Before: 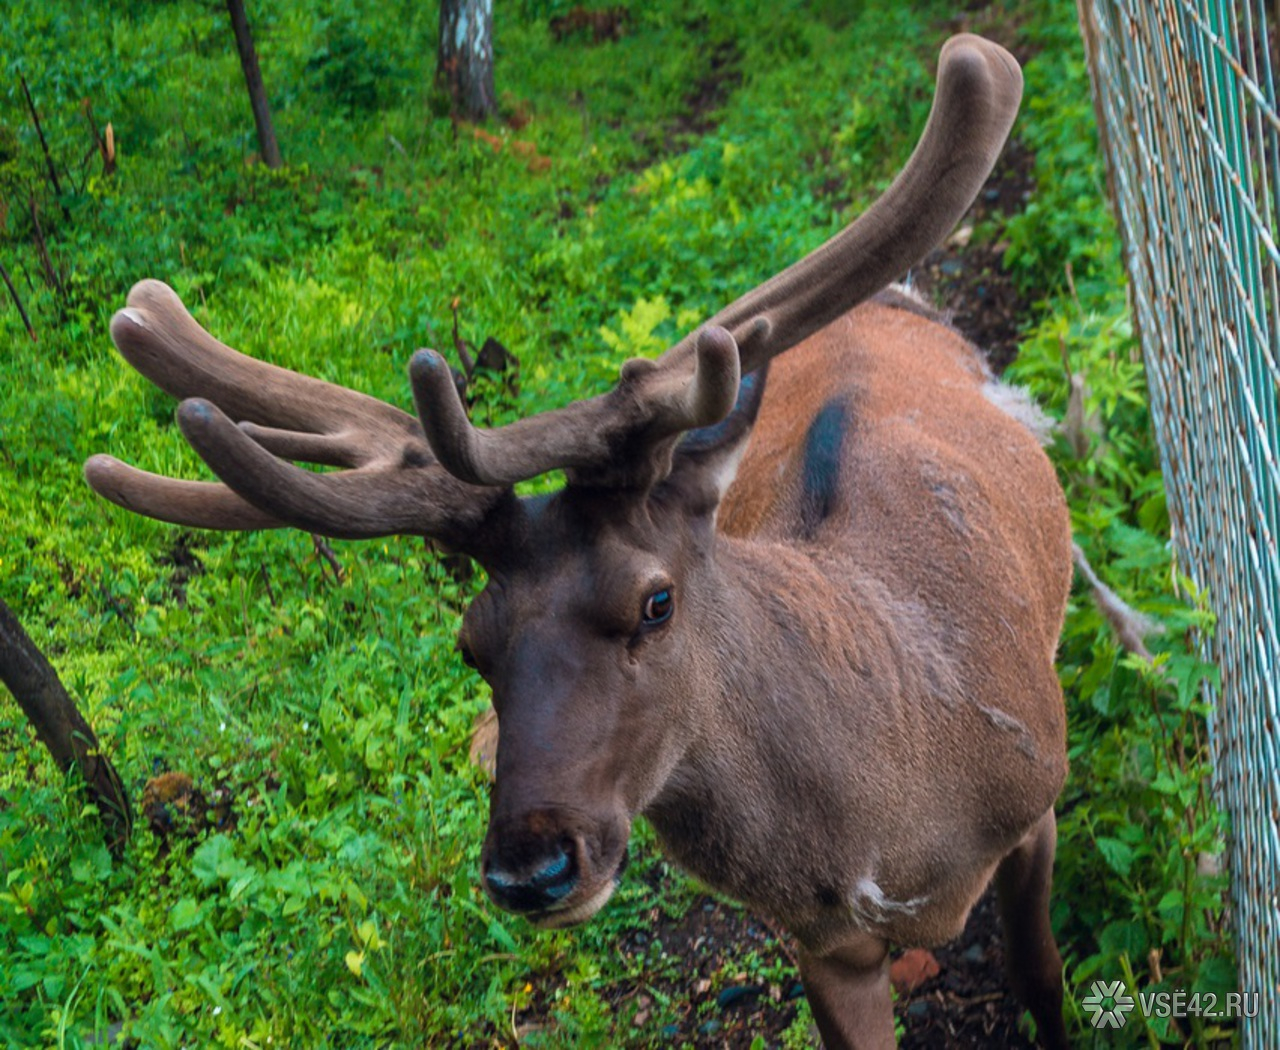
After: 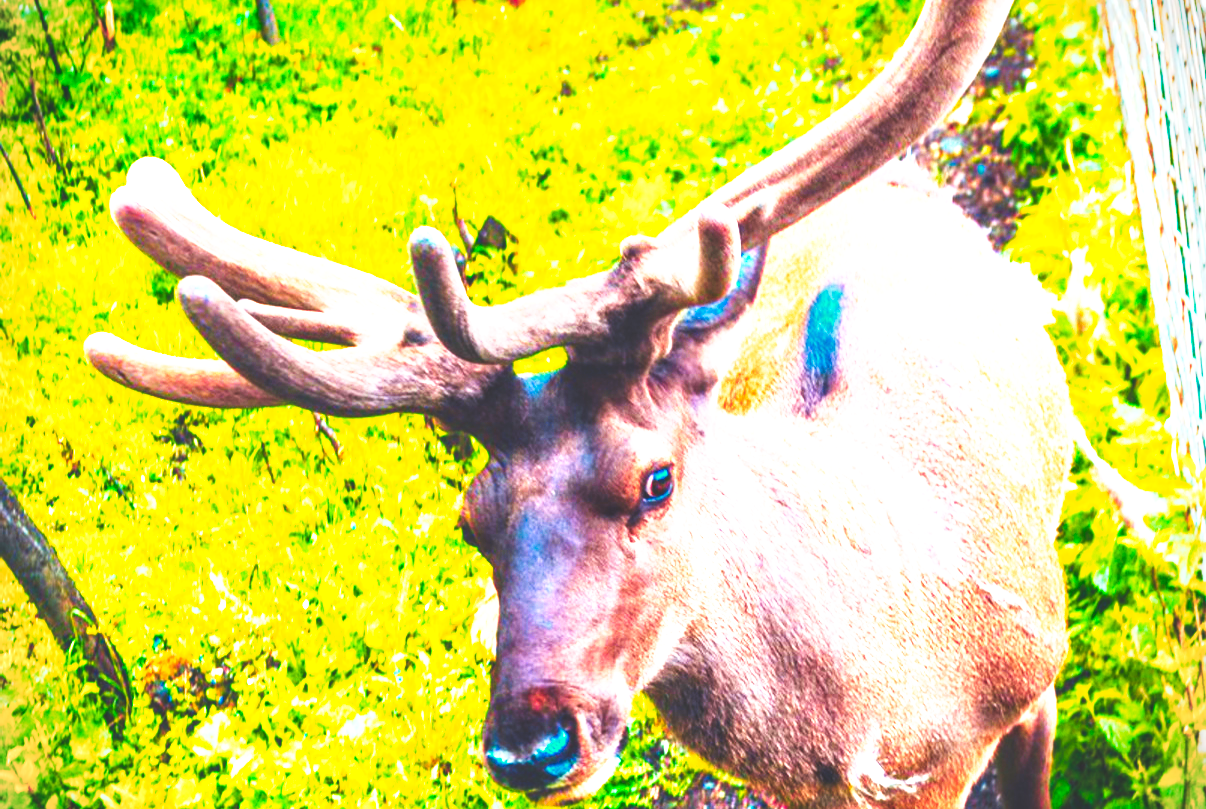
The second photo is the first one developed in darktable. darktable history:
base curve: curves: ch0 [(0, 0.036) (0.007, 0.037) (0.604, 0.887) (1, 1)], preserve colors none
vignetting: fall-off start 91.19%
crop and rotate: angle 0.03°, top 11.643%, right 5.651%, bottom 11.189%
color zones: curves: ch1 [(0.239, 0.552) (0.75, 0.5)]; ch2 [(0.25, 0.462) (0.749, 0.457)], mix 25.94%
color balance rgb: linear chroma grading › global chroma 25%, perceptual saturation grading › global saturation 45%, perceptual saturation grading › highlights -50%, perceptual saturation grading › shadows 30%, perceptual brilliance grading › global brilliance 18%, global vibrance 40%
local contrast: on, module defaults
exposure: black level correction 0, exposure 1.975 EV, compensate exposure bias true, compensate highlight preservation false
